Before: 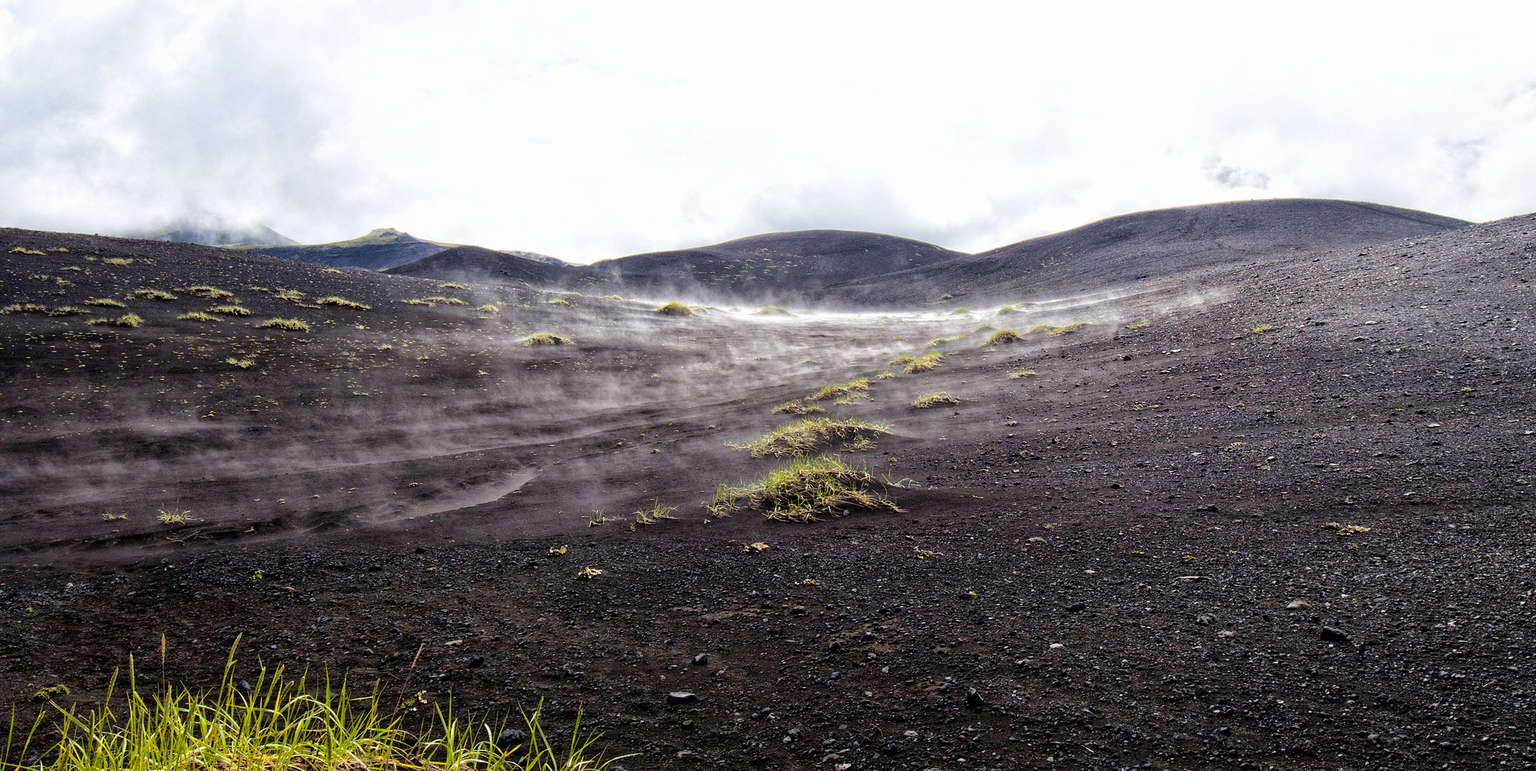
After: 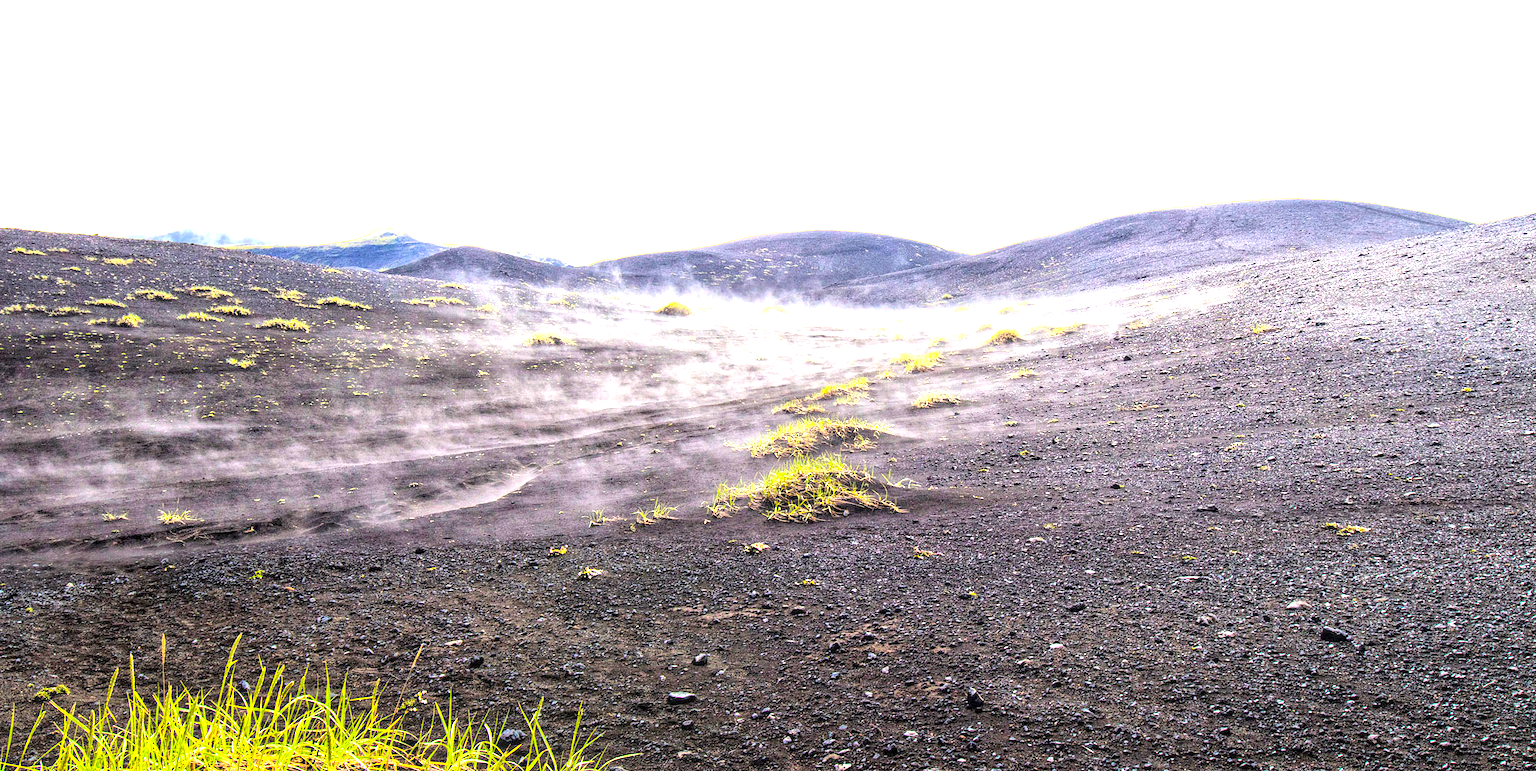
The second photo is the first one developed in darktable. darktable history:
contrast brightness saturation: contrast 0.07, brightness 0.18, saturation 0.4
exposure: black level correction 0, exposure 1.5 EV, compensate highlight preservation false
local contrast: on, module defaults
